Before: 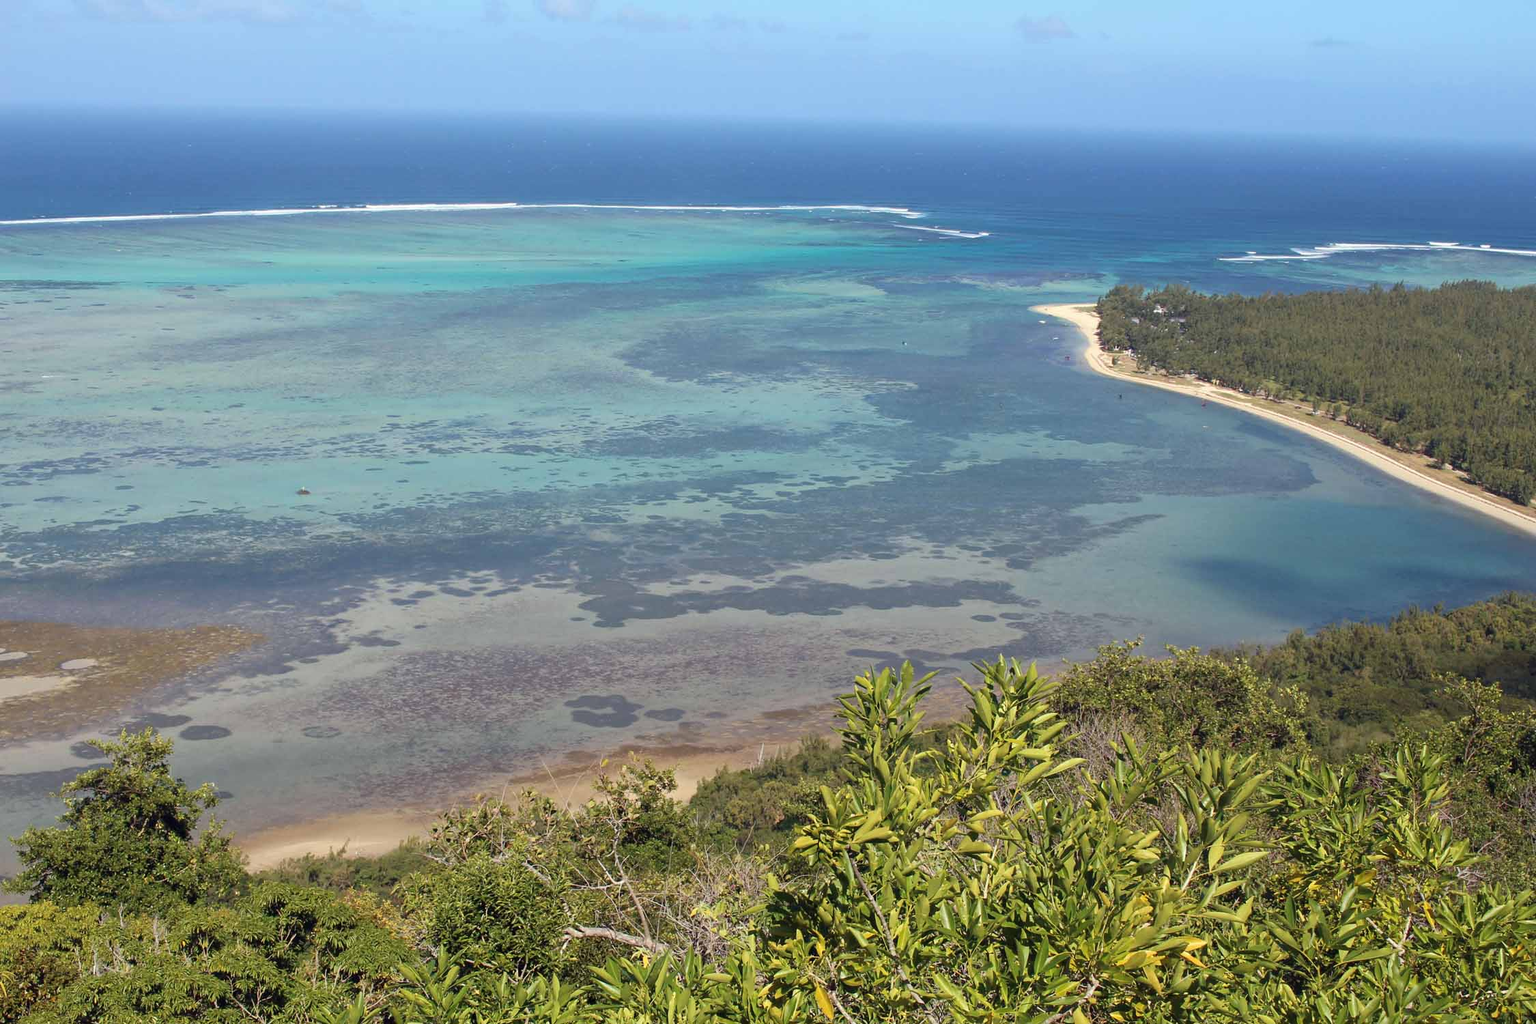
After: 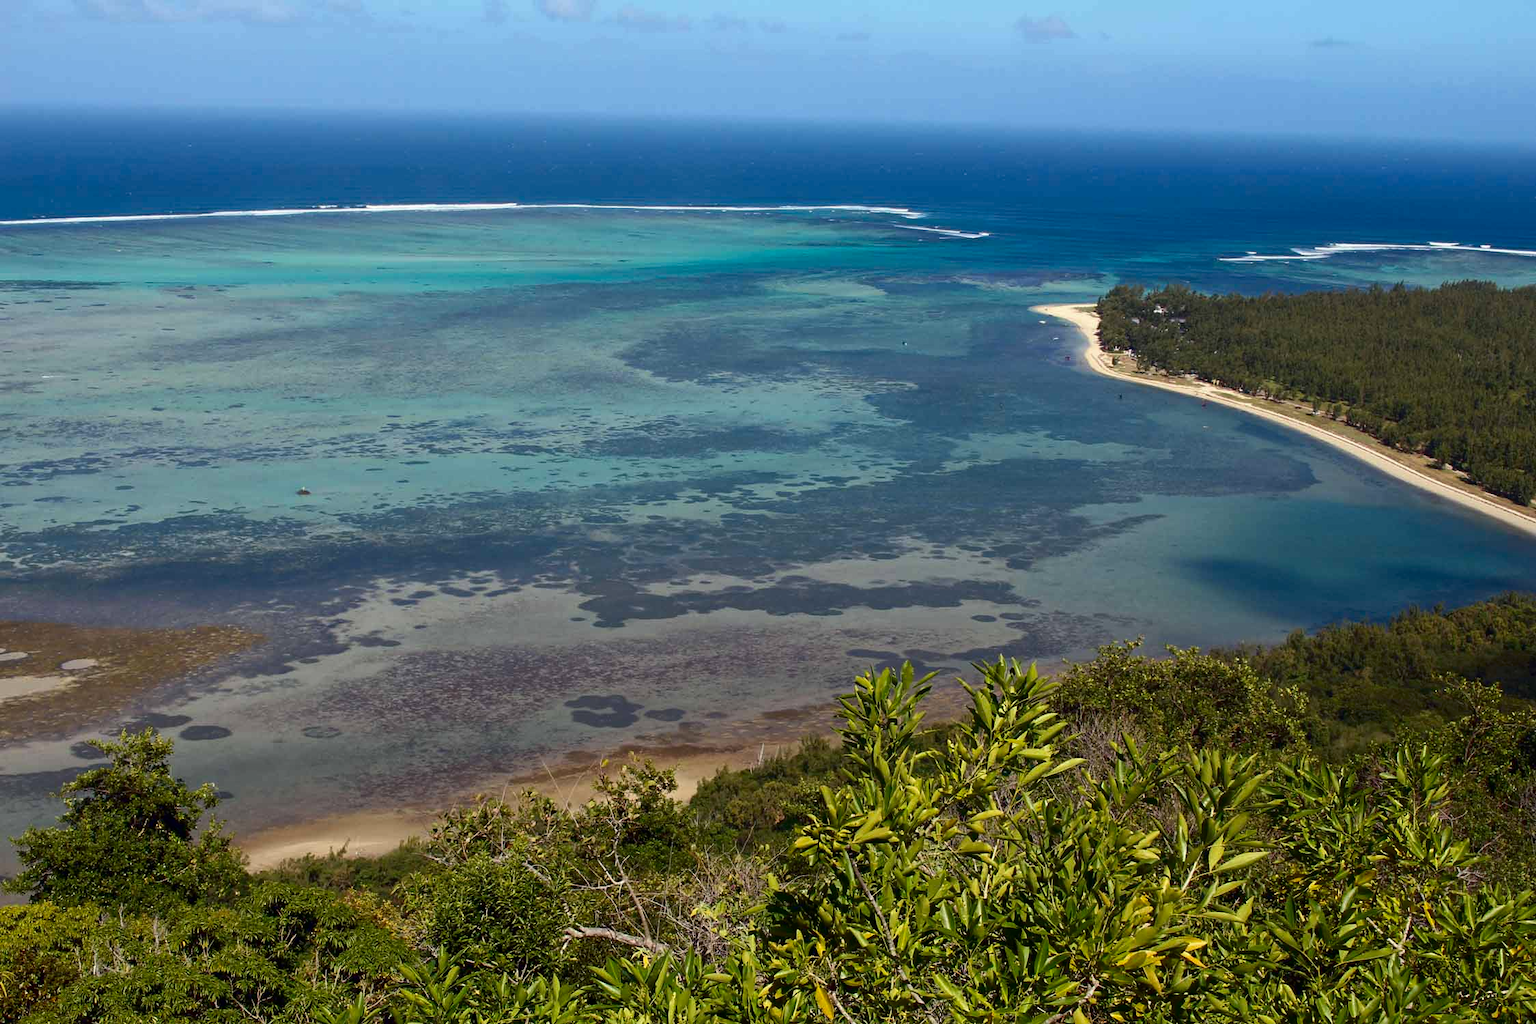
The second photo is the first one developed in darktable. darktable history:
contrast brightness saturation: contrast 0.101, brightness -0.264, saturation 0.143
